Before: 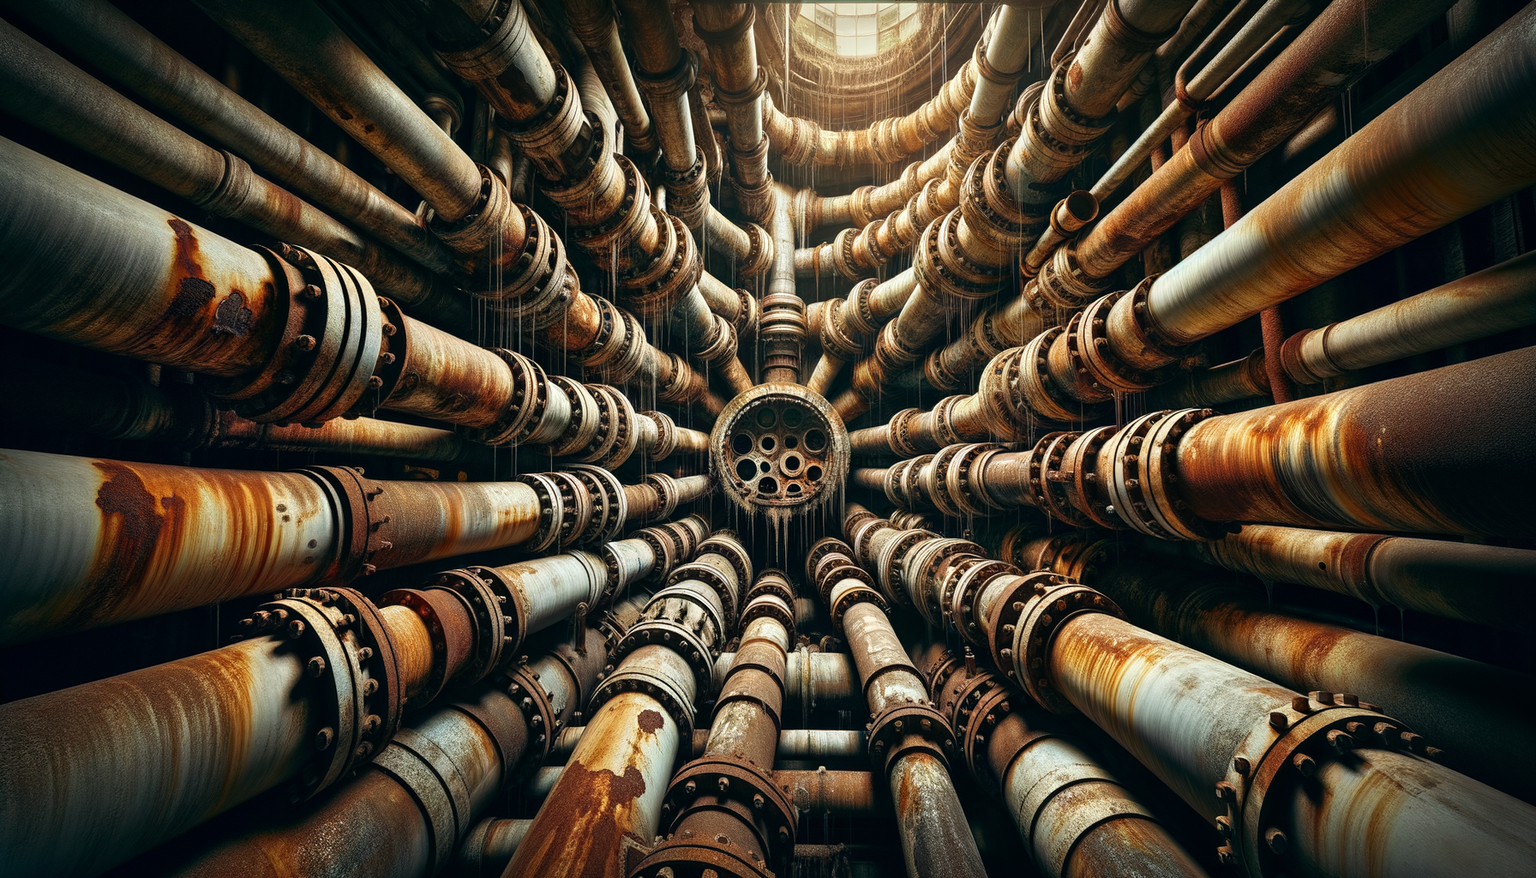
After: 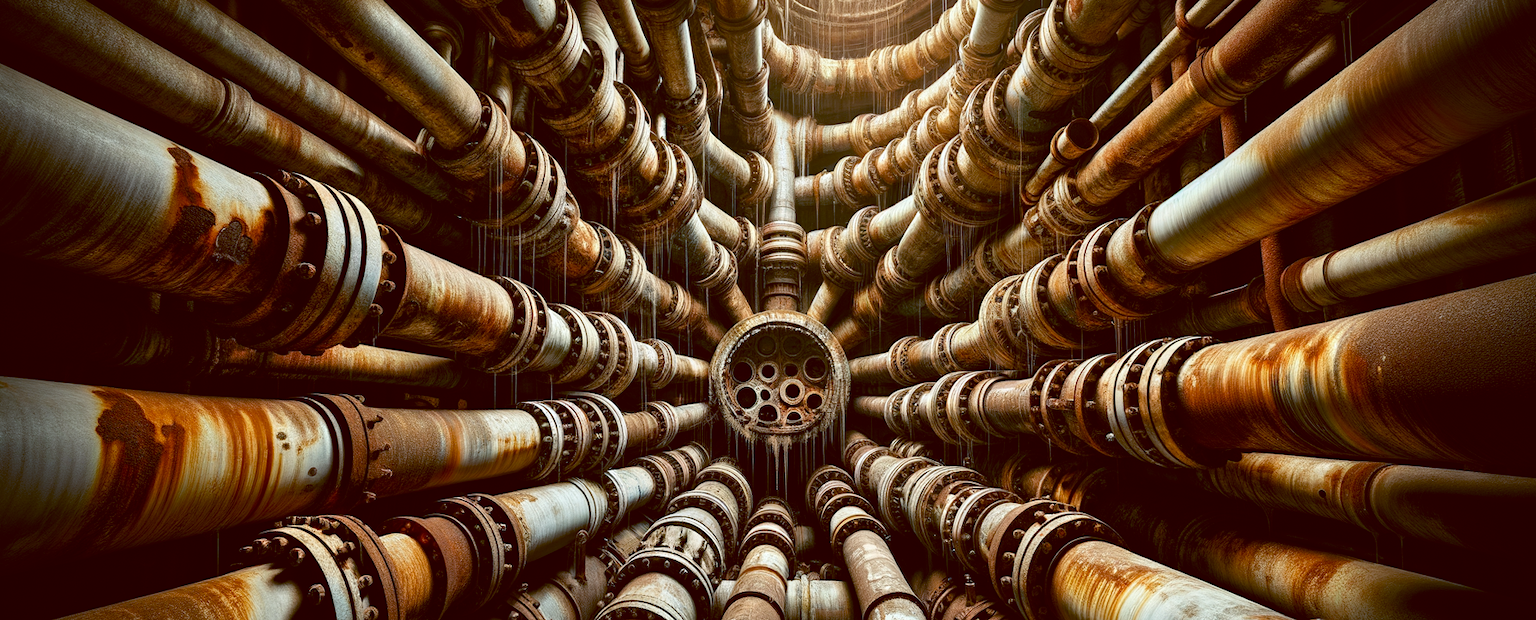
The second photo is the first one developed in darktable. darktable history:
crop and rotate: top 8.293%, bottom 20.996%
color balance: lift [1, 1.015, 1.004, 0.985], gamma [1, 0.958, 0.971, 1.042], gain [1, 0.956, 0.977, 1.044]
